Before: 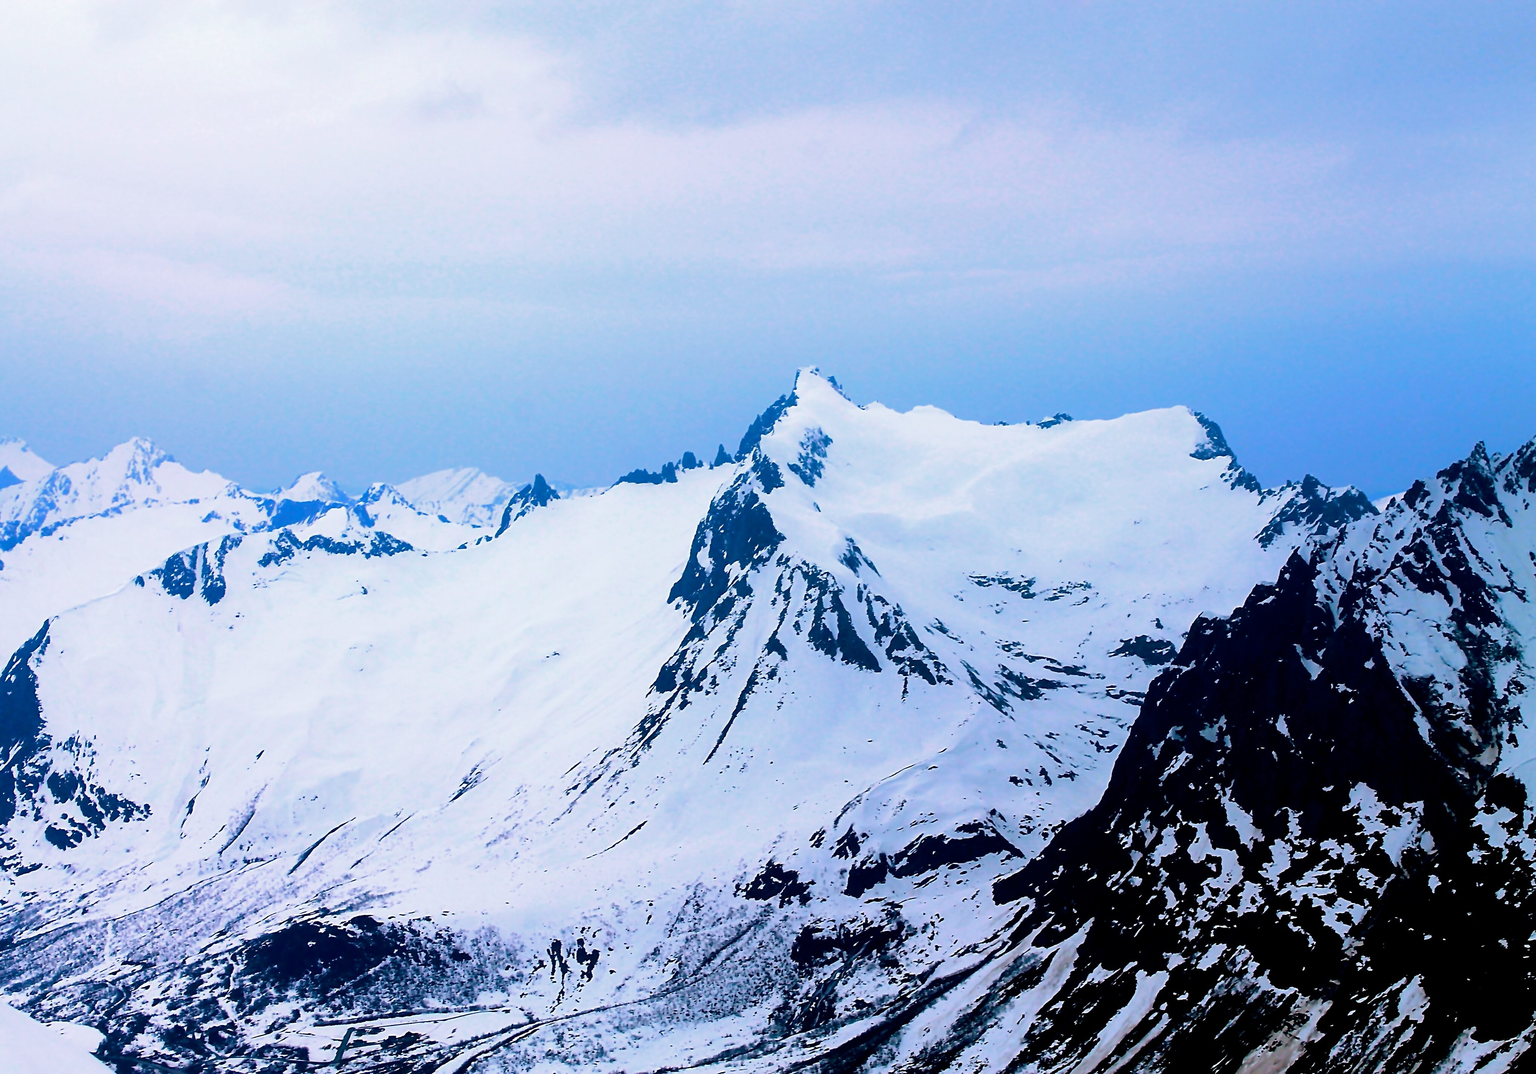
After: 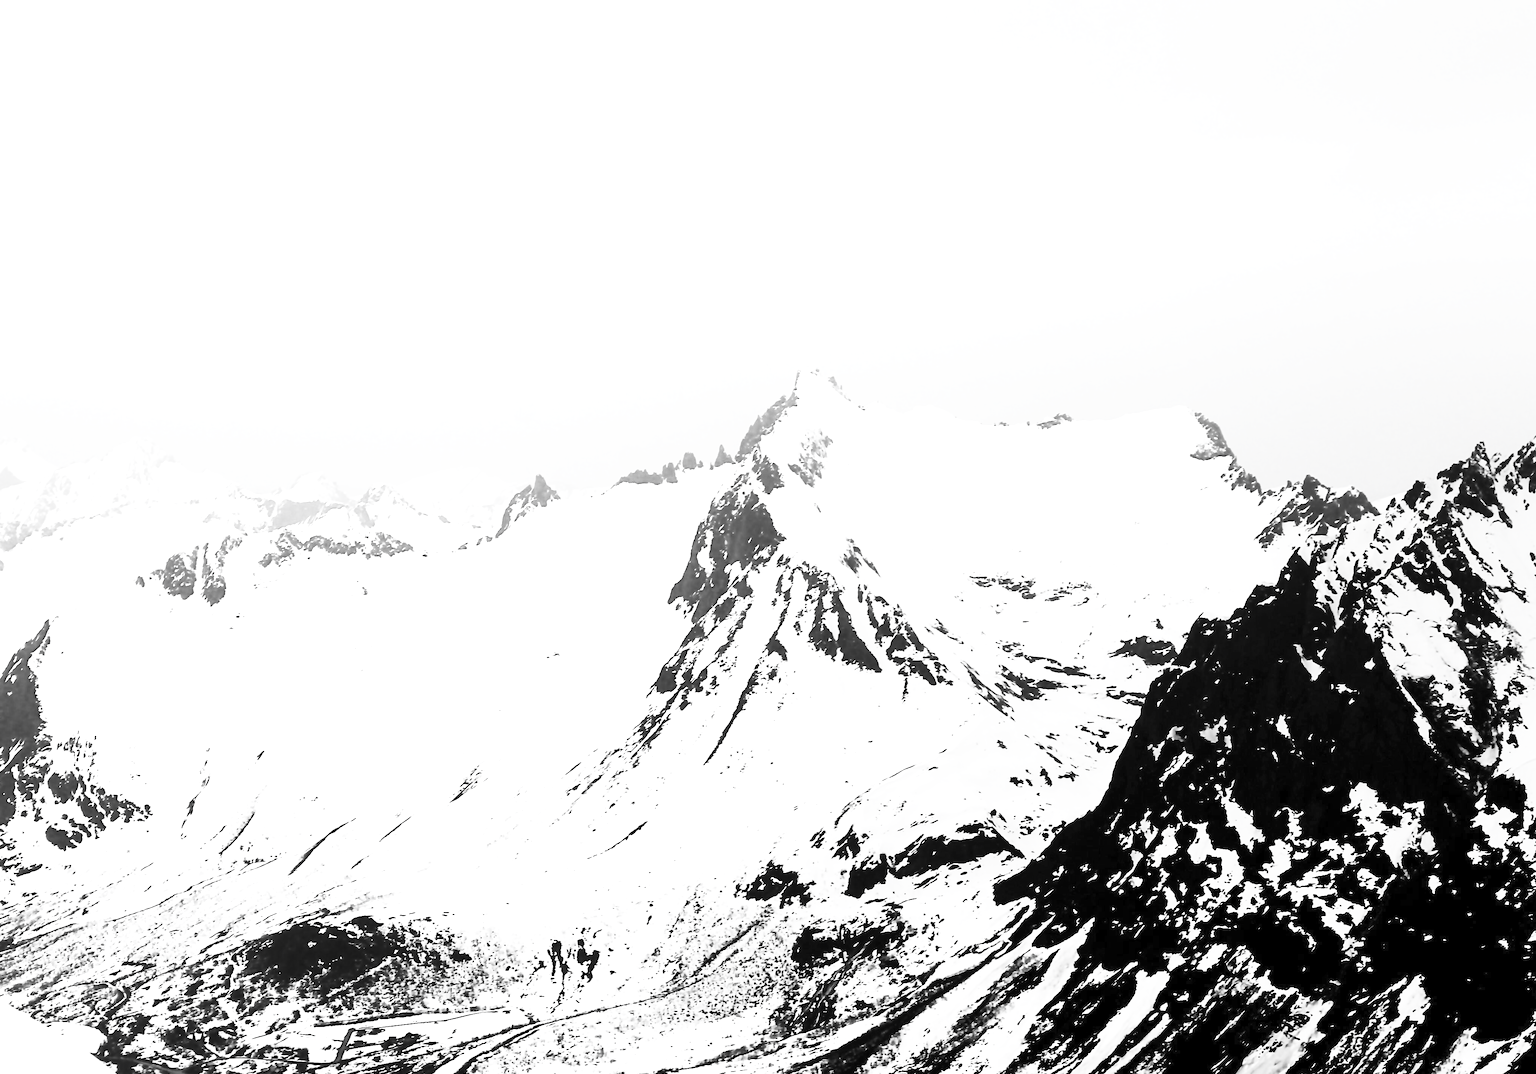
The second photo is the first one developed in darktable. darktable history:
contrast brightness saturation: contrast 0.544, brightness 0.469, saturation -0.998
exposure: exposure 1.001 EV, compensate highlight preservation false
